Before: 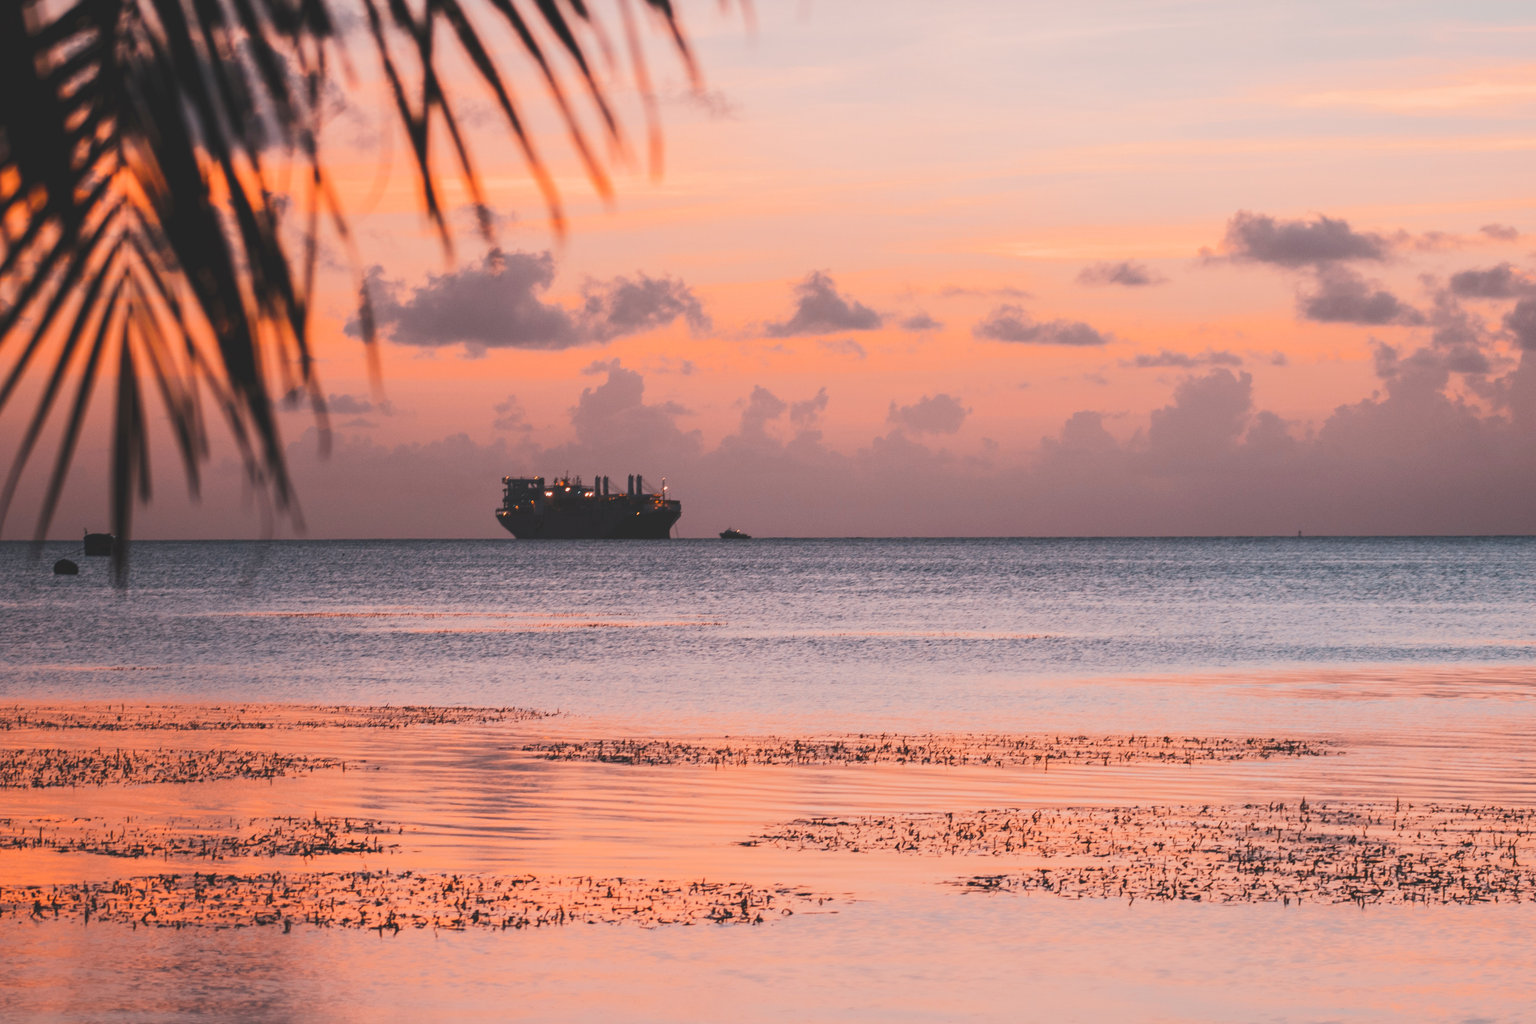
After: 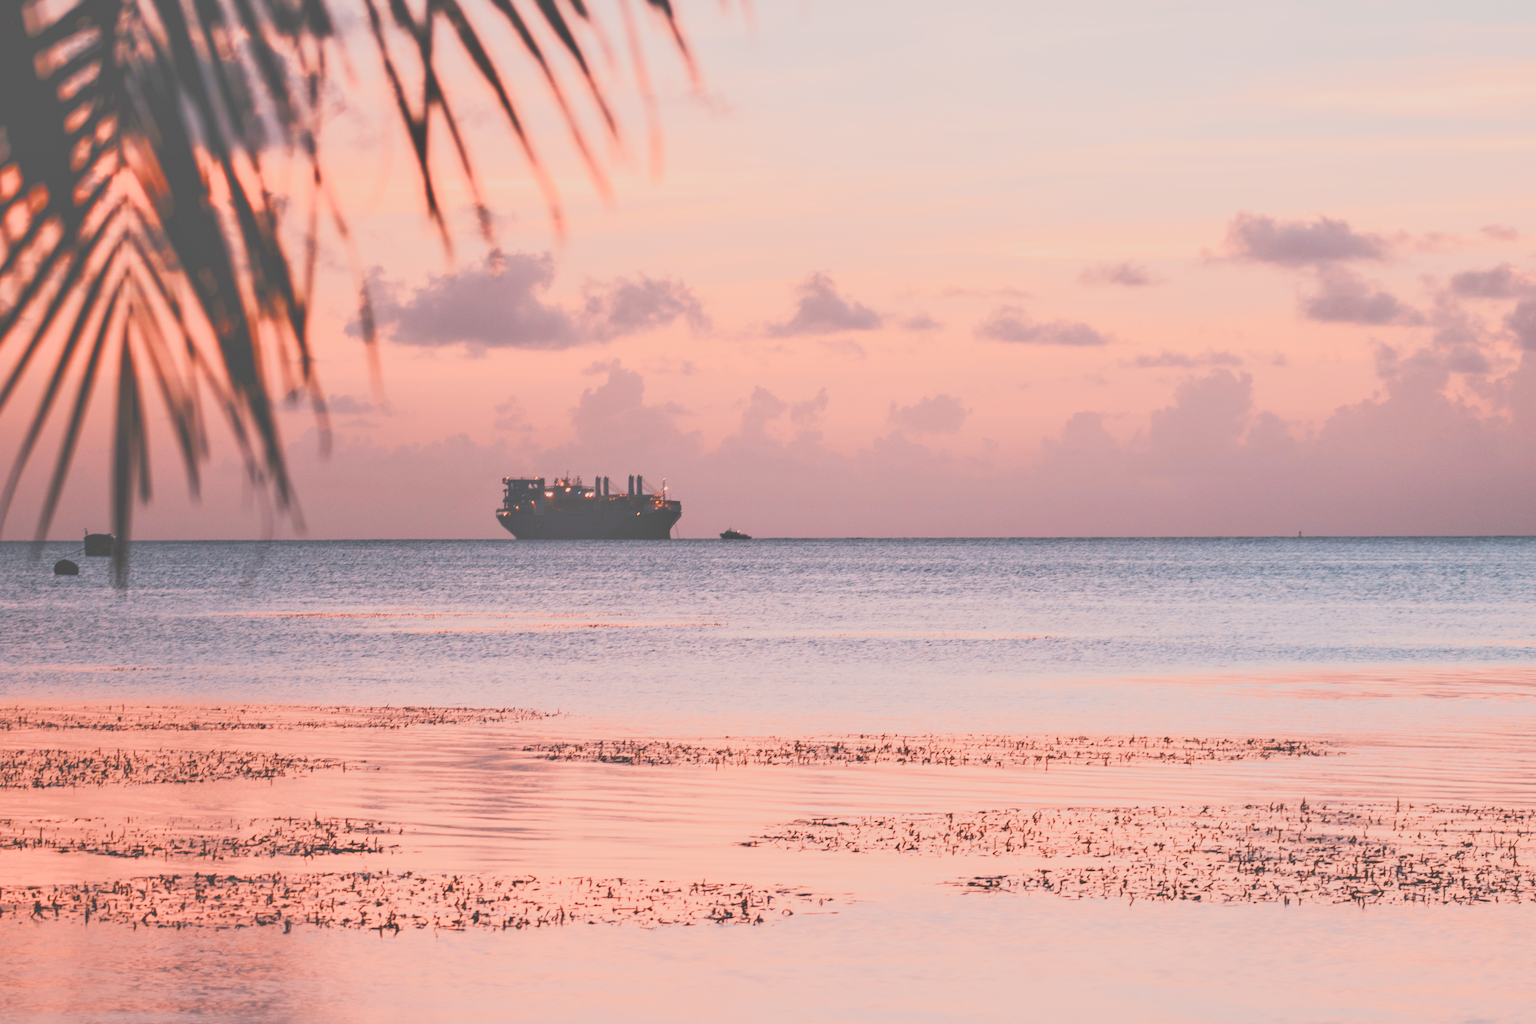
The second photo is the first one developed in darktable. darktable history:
tone equalizer: -7 EV 0.152 EV, -6 EV 0.612 EV, -5 EV 1.13 EV, -4 EV 1.36 EV, -3 EV 1.17 EV, -2 EV 0.6 EV, -1 EV 0.16 EV
filmic rgb: black relative exposure -7.21 EV, white relative exposure 5.37 EV, hardness 3.02, color science v5 (2021), contrast in shadows safe, contrast in highlights safe
exposure: black level correction 0, exposure 1.101 EV, compensate exposure bias true, compensate highlight preservation false
